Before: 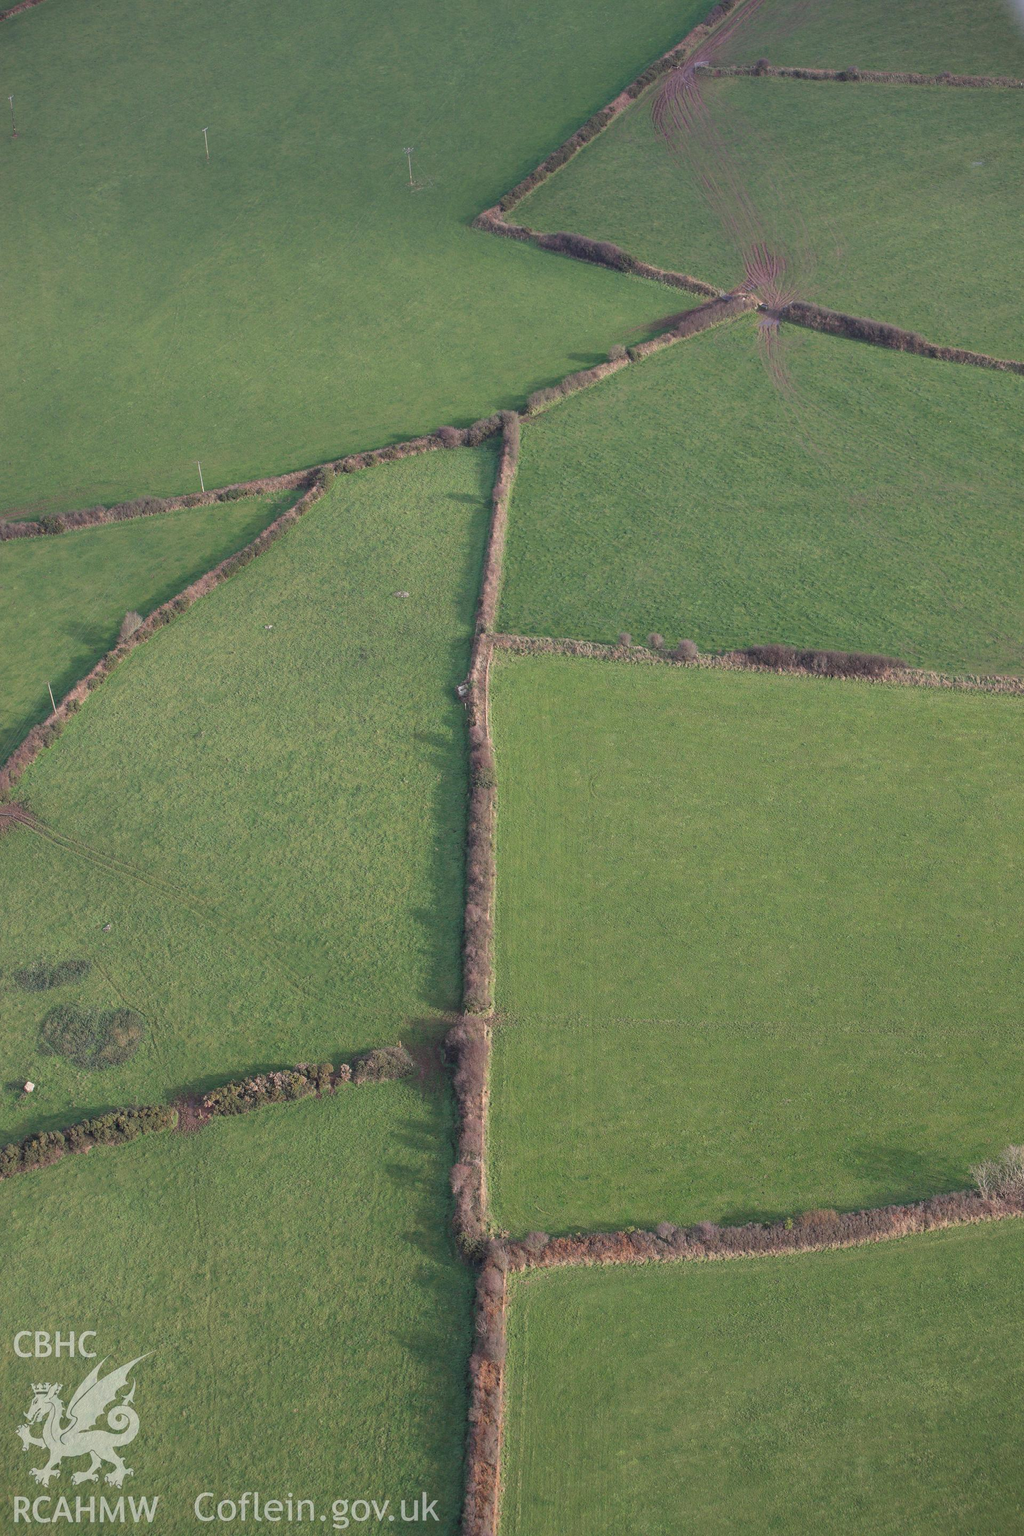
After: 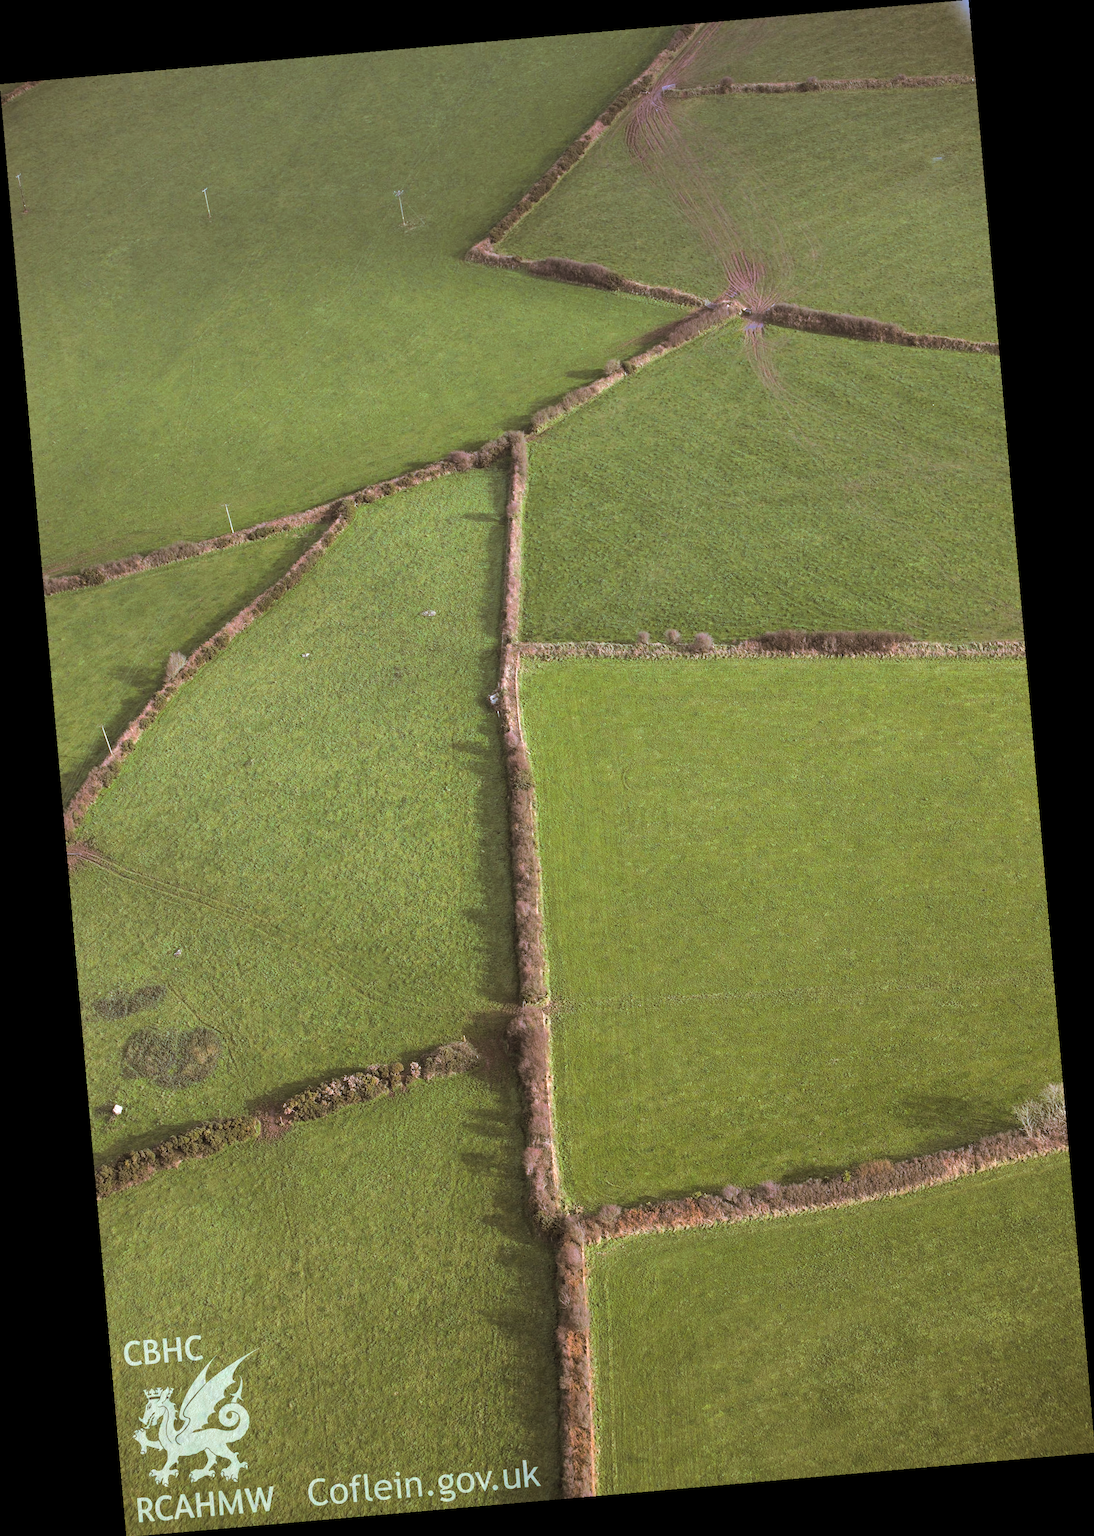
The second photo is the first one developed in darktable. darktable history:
color balance rgb: global offset › luminance -0.37%, perceptual saturation grading › highlights -17.77%, perceptual saturation grading › mid-tones 33.1%, perceptual saturation grading › shadows 50.52%, perceptual brilliance grading › highlights 20%, perceptual brilliance grading › mid-tones 20%, perceptual brilliance grading › shadows -20%, global vibrance 50%
rotate and perspective: rotation -4.98°, automatic cropping off
white balance: red 0.967, blue 1.049
split-toning: shadows › hue 37.98°, highlights › hue 185.58°, balance -55.261
